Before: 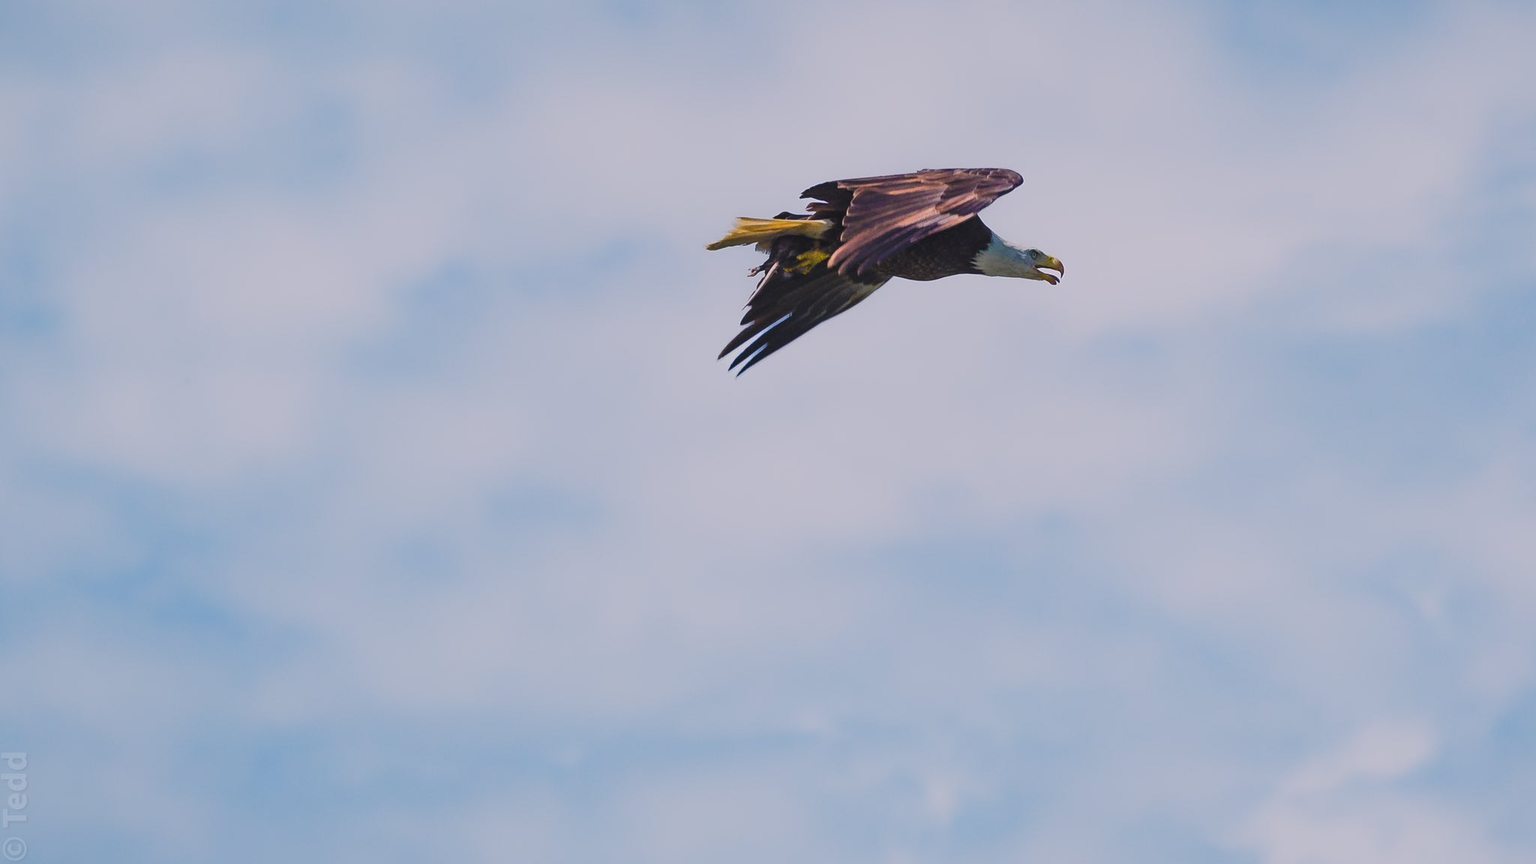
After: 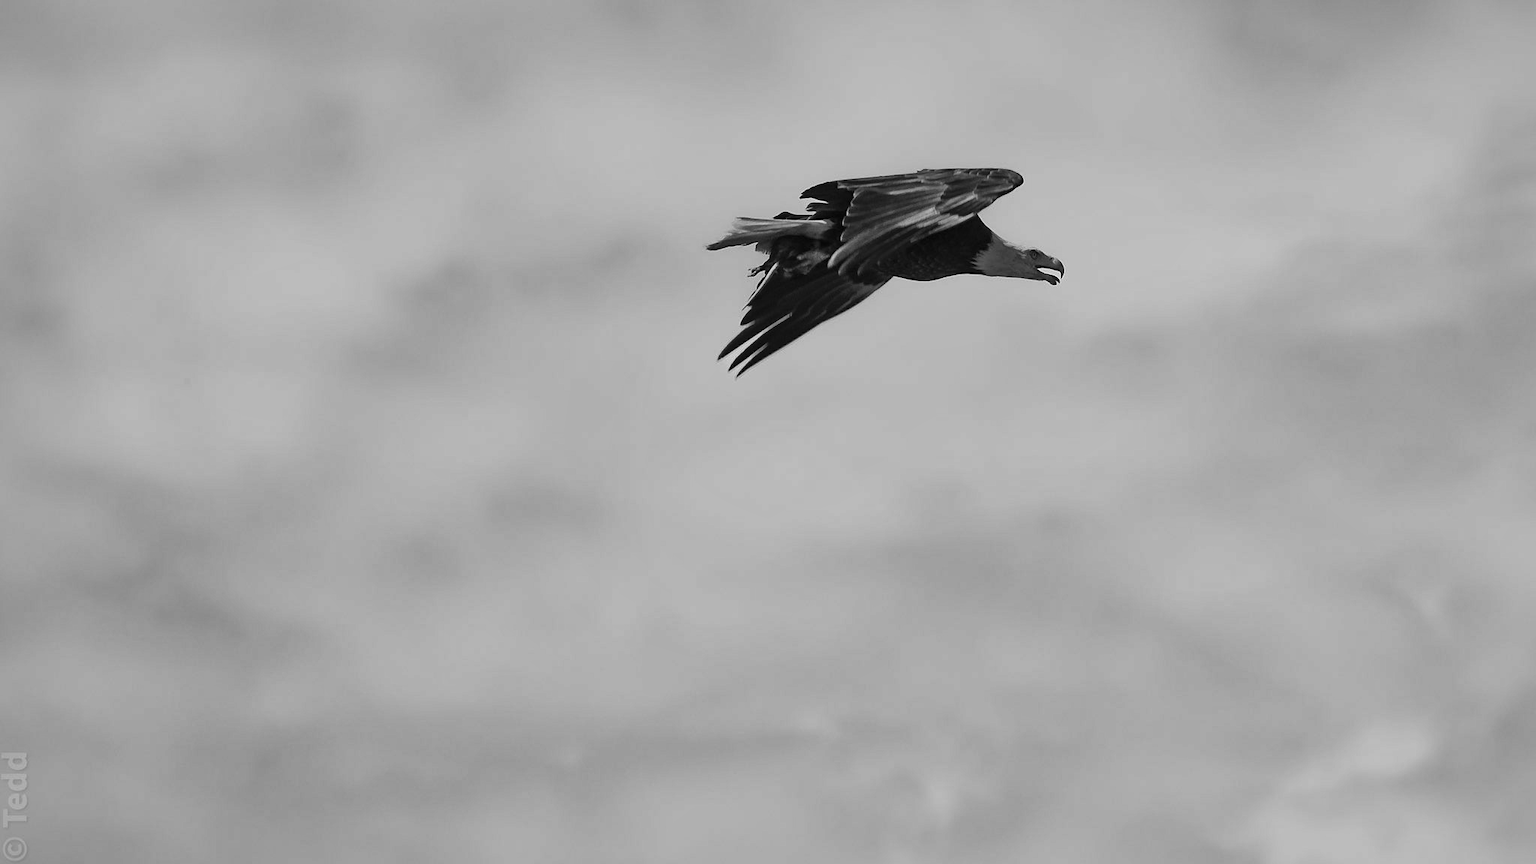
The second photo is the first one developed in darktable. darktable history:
exposure: exposure 0.078 EV, compensate highlight preservation false
monochrome: on, module defaults
local contrast: mode bilateral grid, contrast 20, coarseness 100, detail 150%, midtone range 0.2
contrast brightness saturation: contrast 0.07, brightness -0.13, saturation 0.06
